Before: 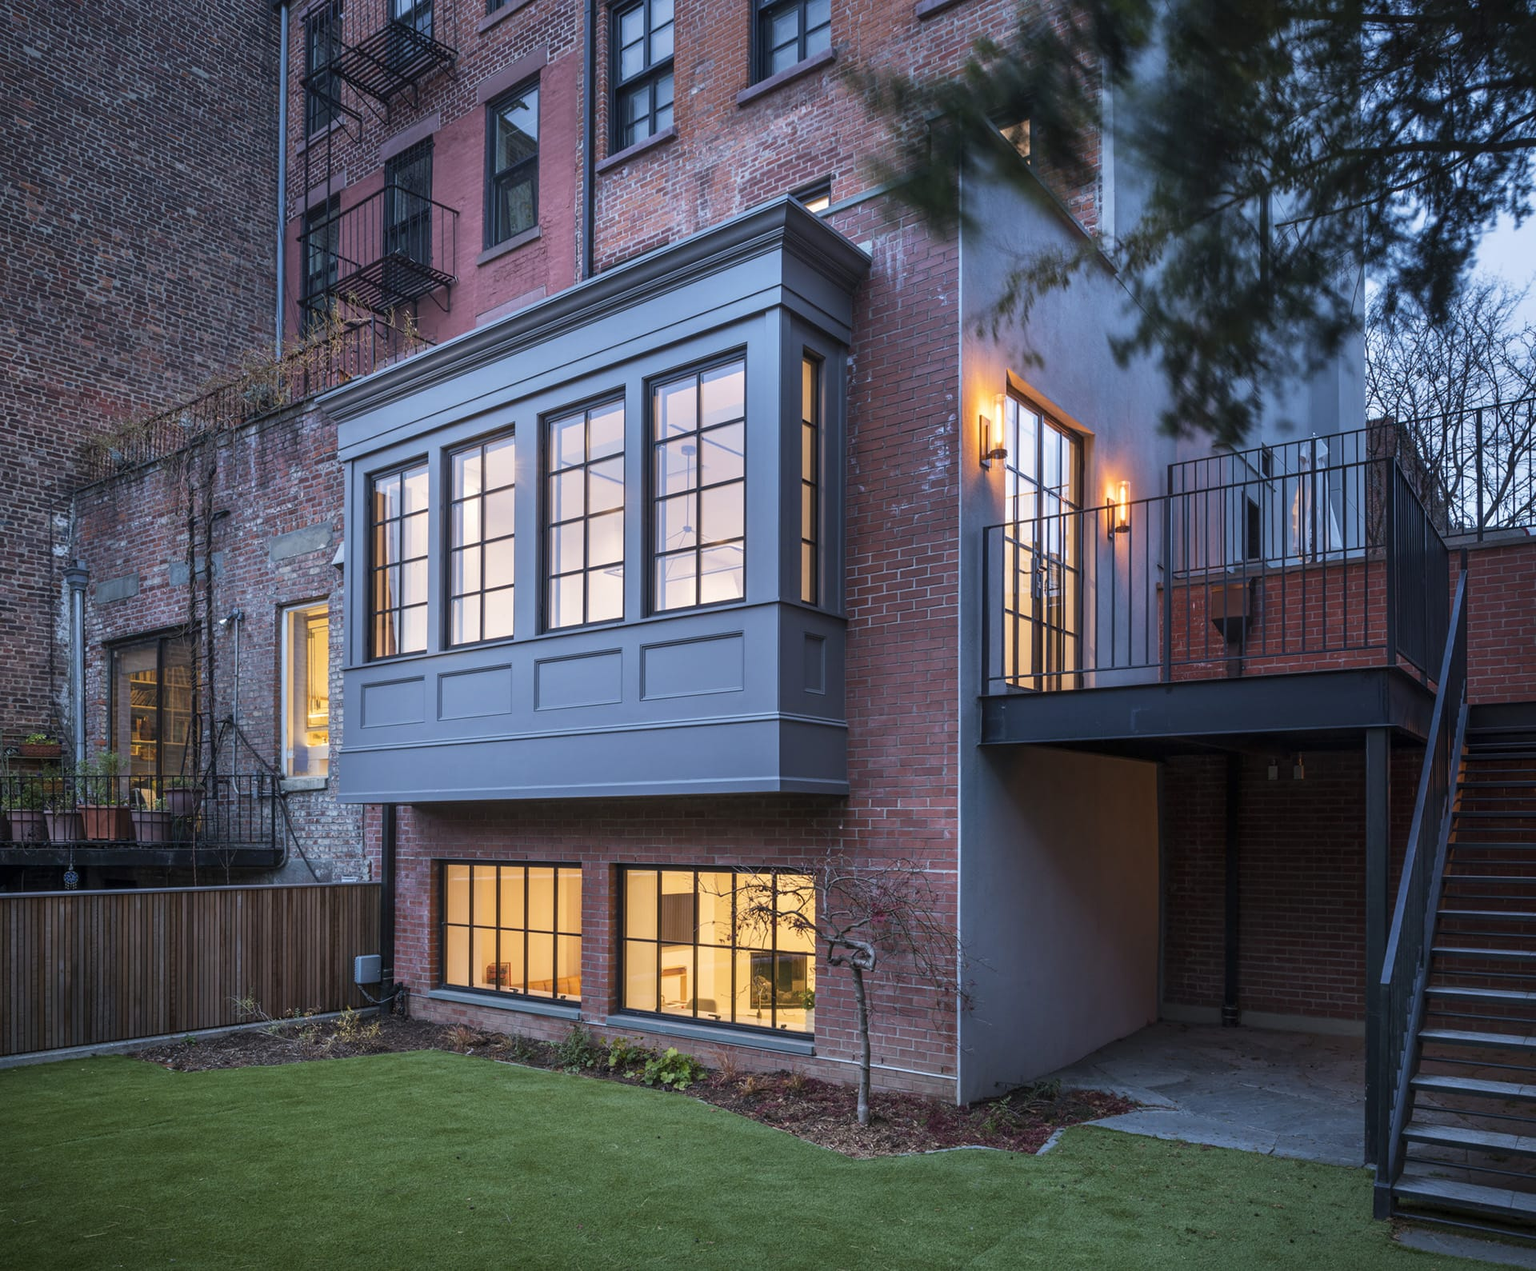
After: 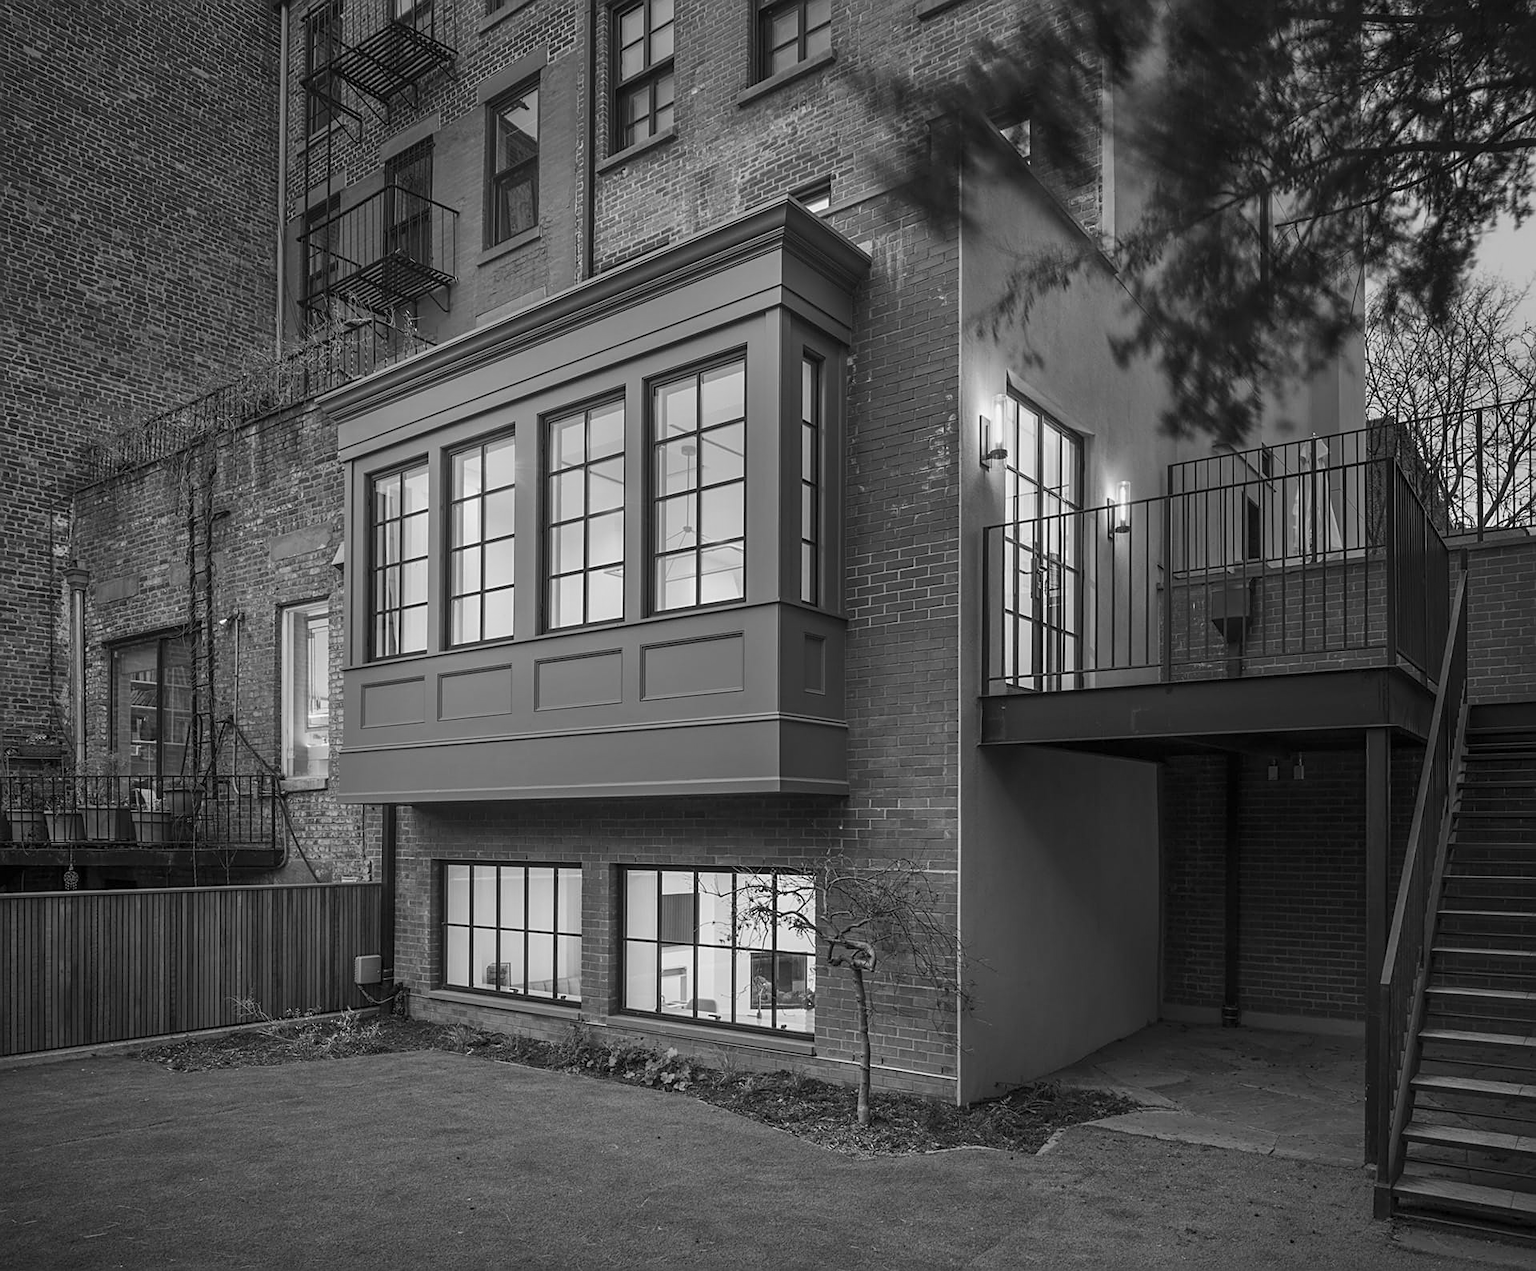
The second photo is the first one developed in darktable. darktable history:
sharpen: on, module defaults
rgb levels: mode RGB, independent channels, levels [[0, 0.474, 1], [0, 0.5, 1], [0, 0.5, 1]]
monochrome: a 26.22, b 42.67, size 0.8
